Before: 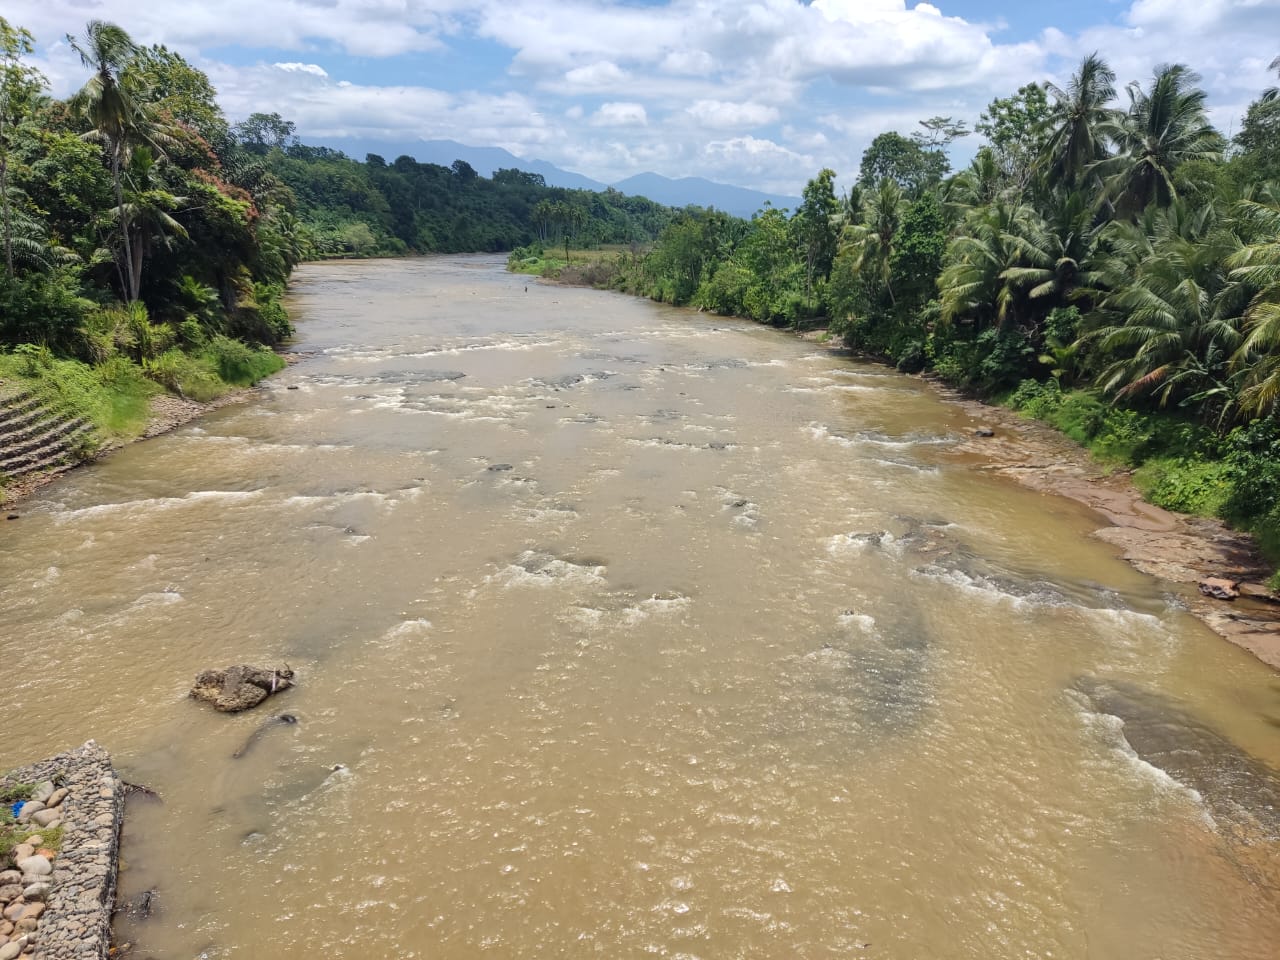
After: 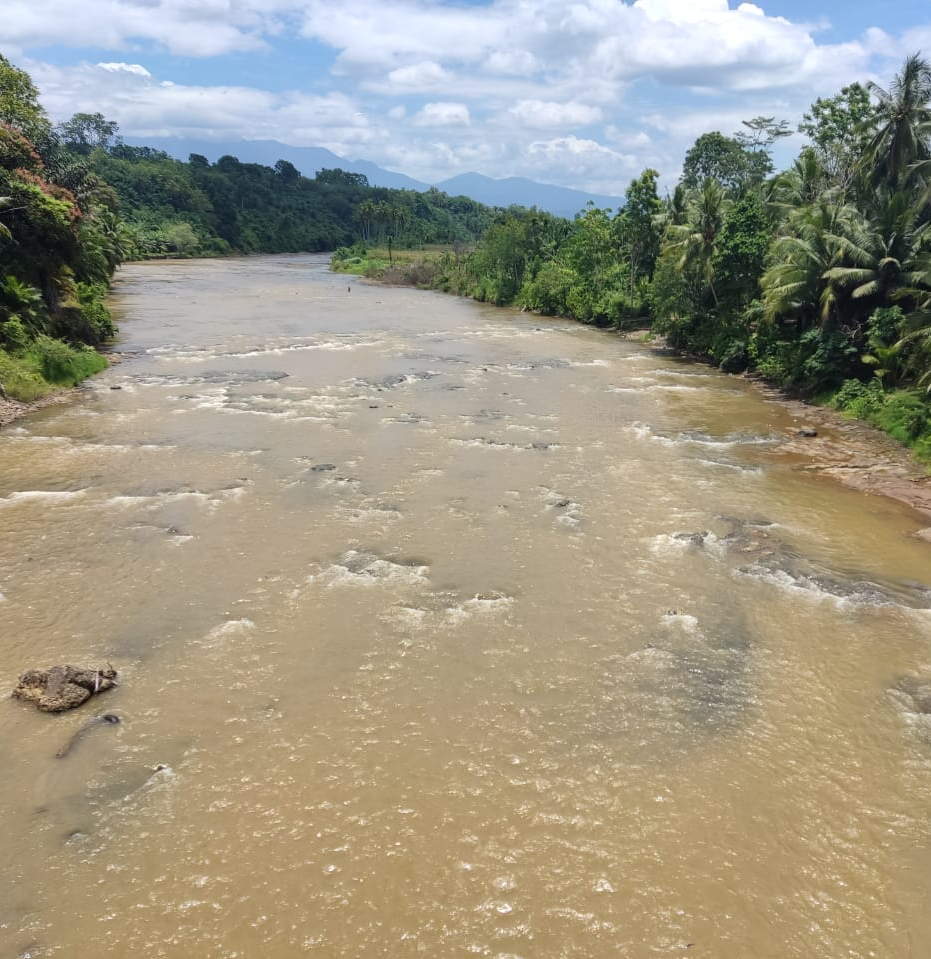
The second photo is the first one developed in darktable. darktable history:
crop: left 13.843%, top 0%, right 13.367%
